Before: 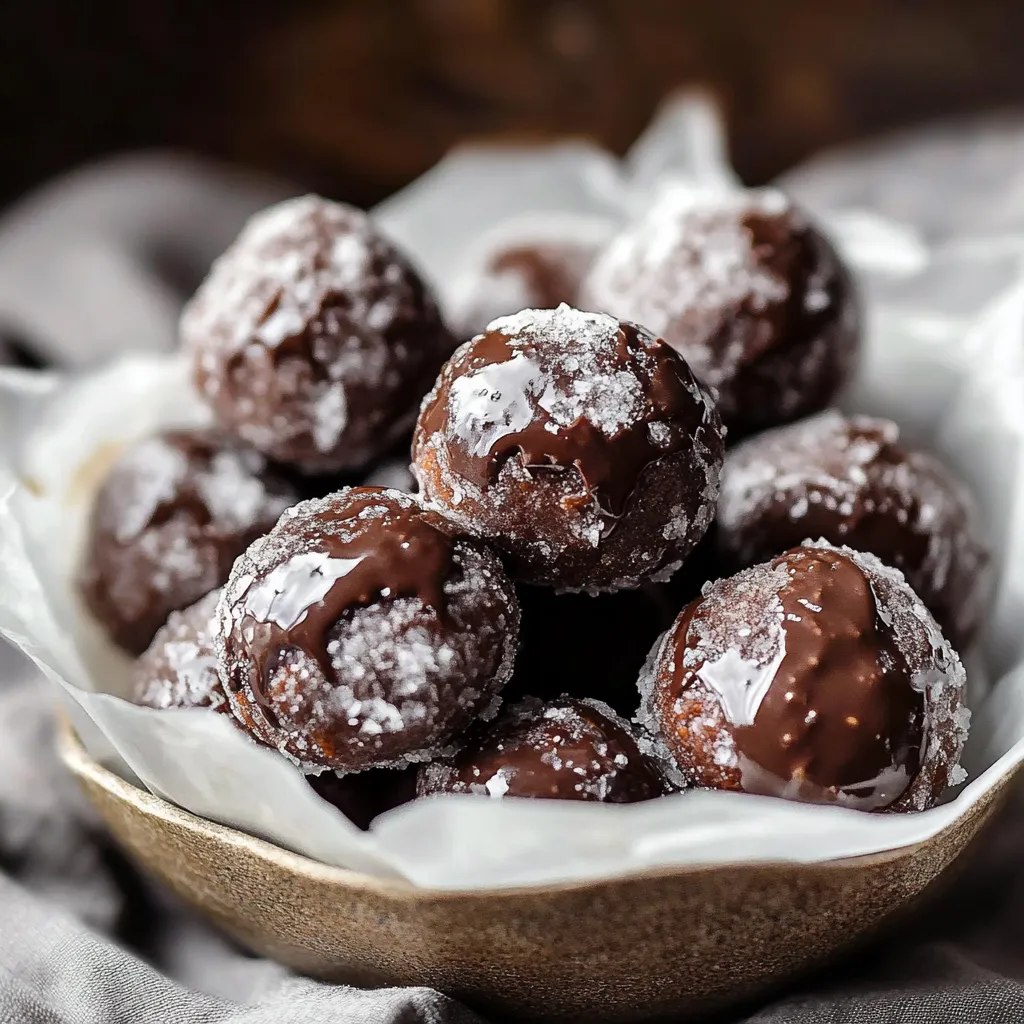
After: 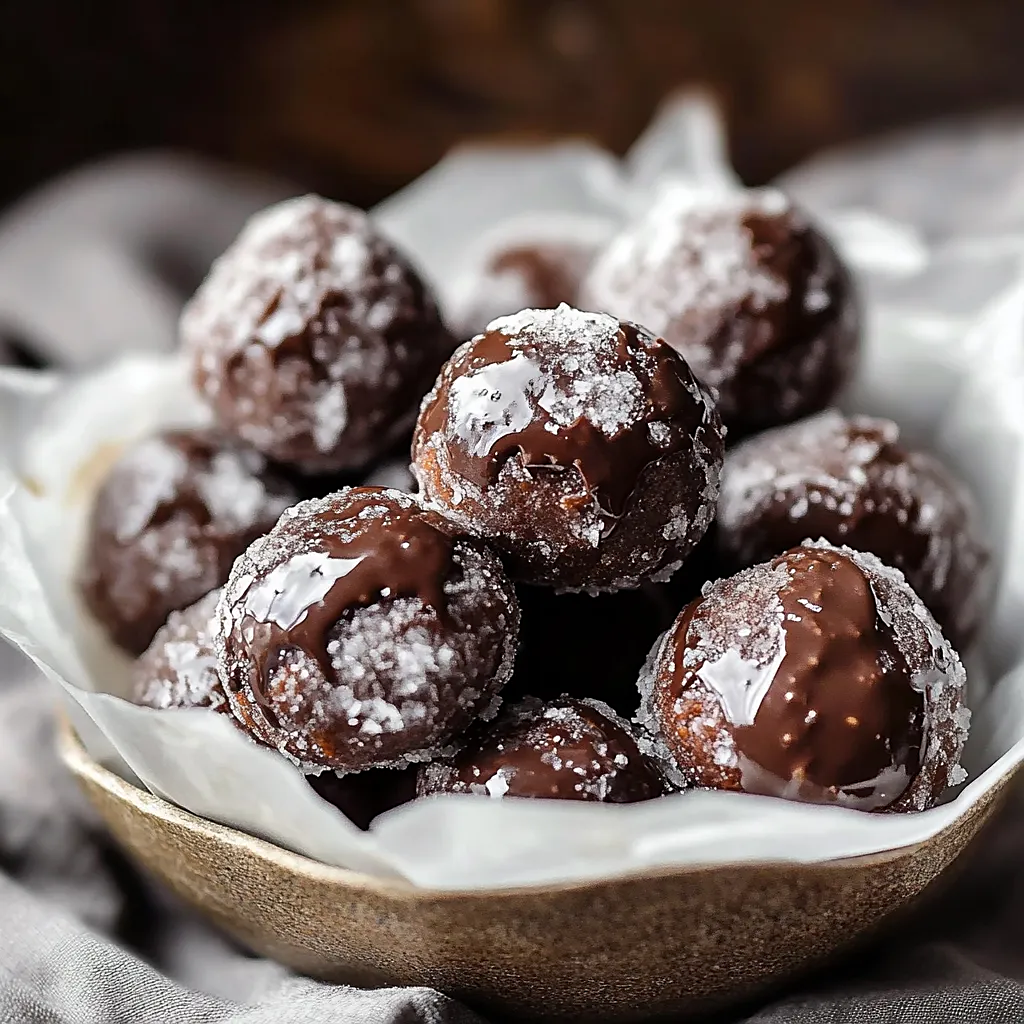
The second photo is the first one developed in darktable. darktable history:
sharpen: radius 1.865, amount 0.414, threshold 1.379
